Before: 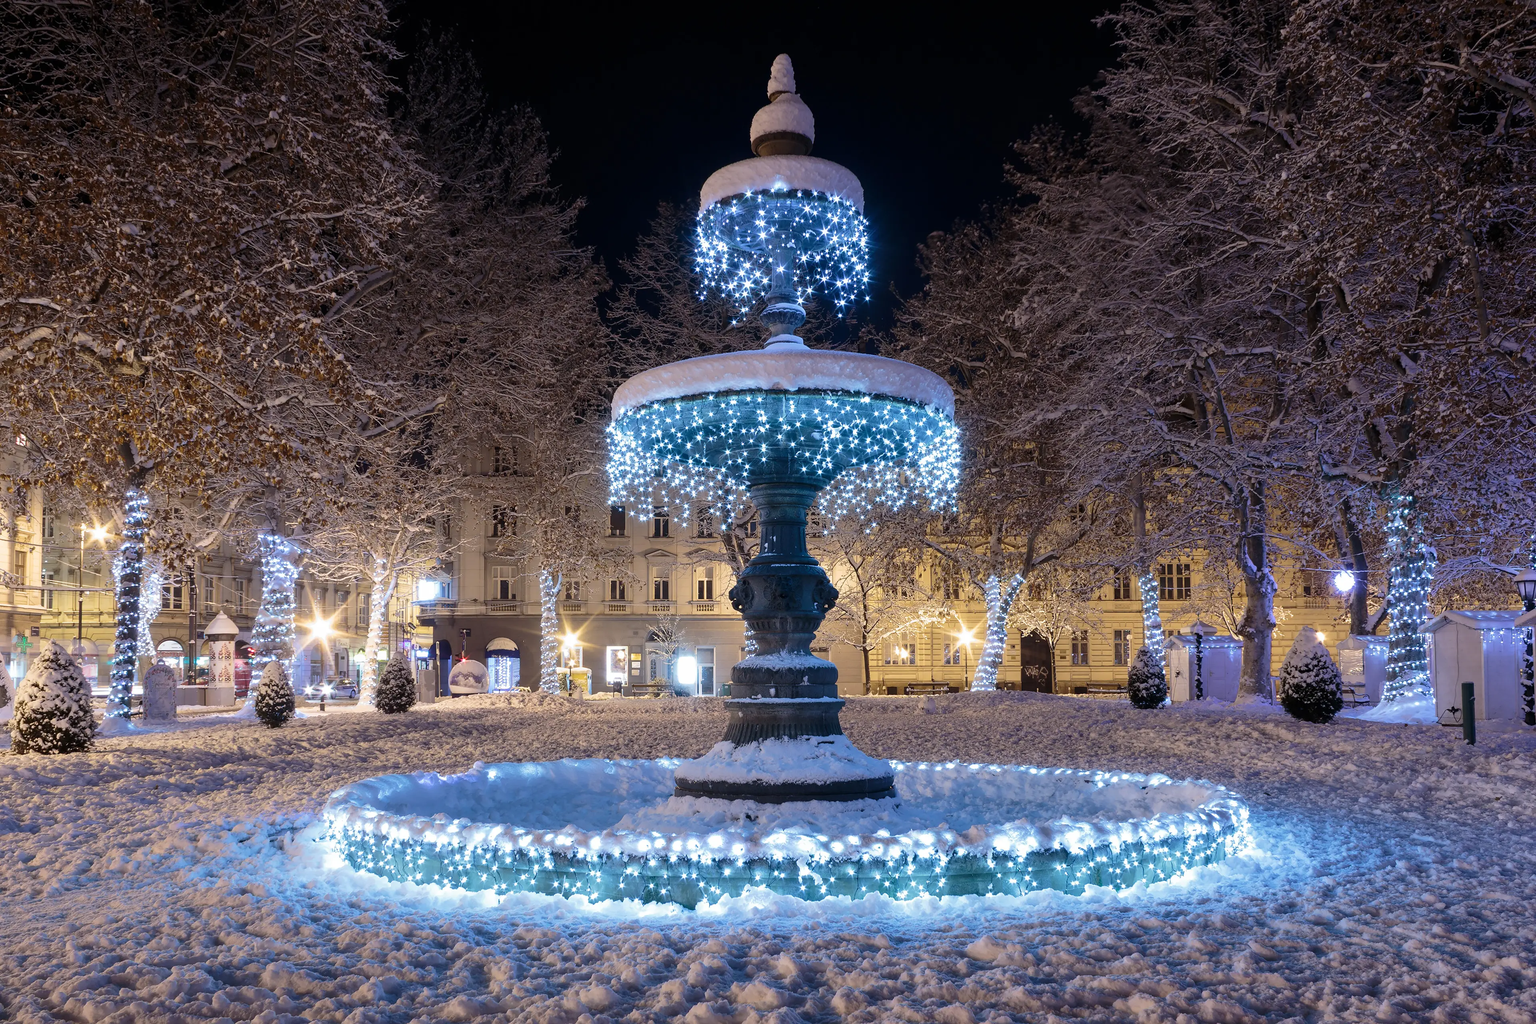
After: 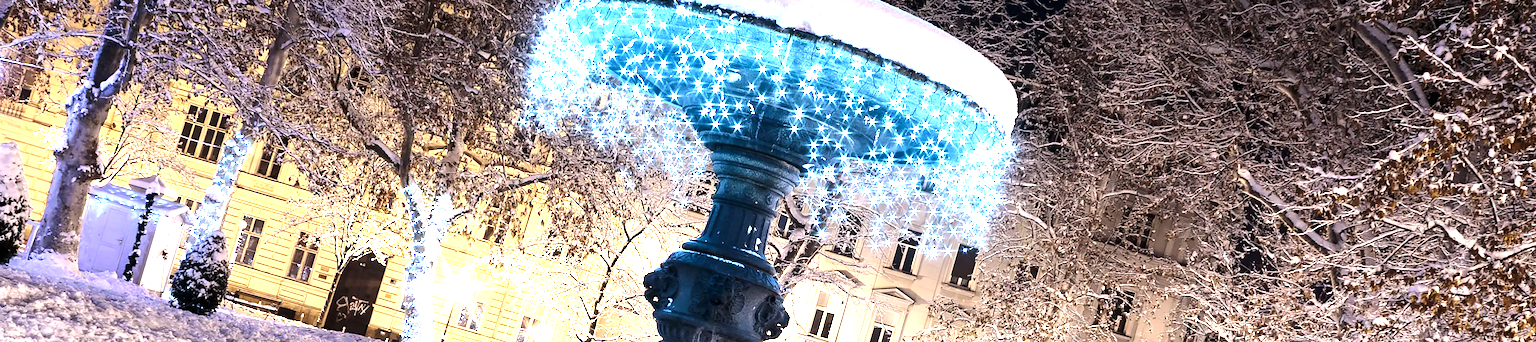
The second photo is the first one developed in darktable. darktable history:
crop and rotate: angle 16.12°, top 30.835%, bottom 35.653%
tone equalizer: -8 EV -1.08 EV, -7 EV -1.01 EV, -6 EV -0.867 EV, -5 EV -0.578 EV, -3 EV 0.578 EV, -2 EV 0.867 EV, -1 EV 1.01 EV, +0 EV 1.08 EV, edges refinement/feathering 500, mask exposure compensation -1.57 EV, preserve details no
exposure: black level correction 0.001, exposure 1.05 EV, compensate exposure bias true, compensate highlight preservation false
shadows and highlights: shadows 30.86, highlights 0, soften with gaussian
